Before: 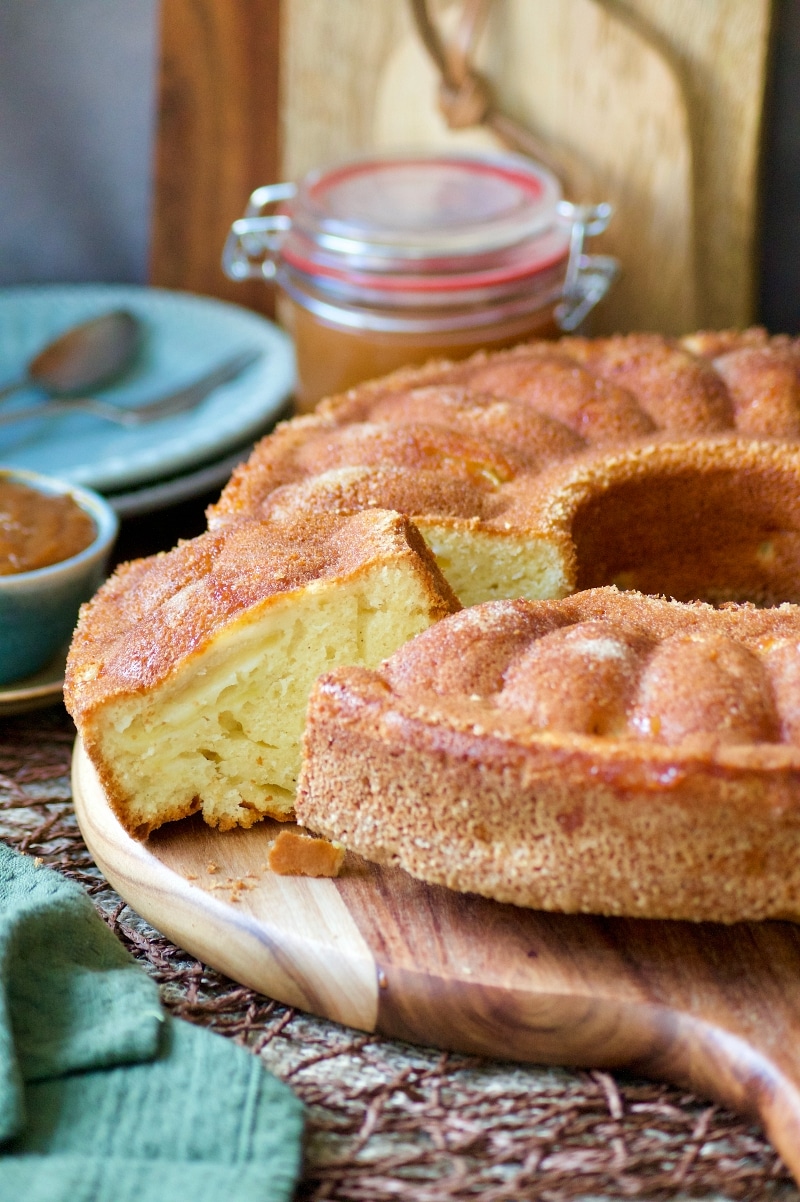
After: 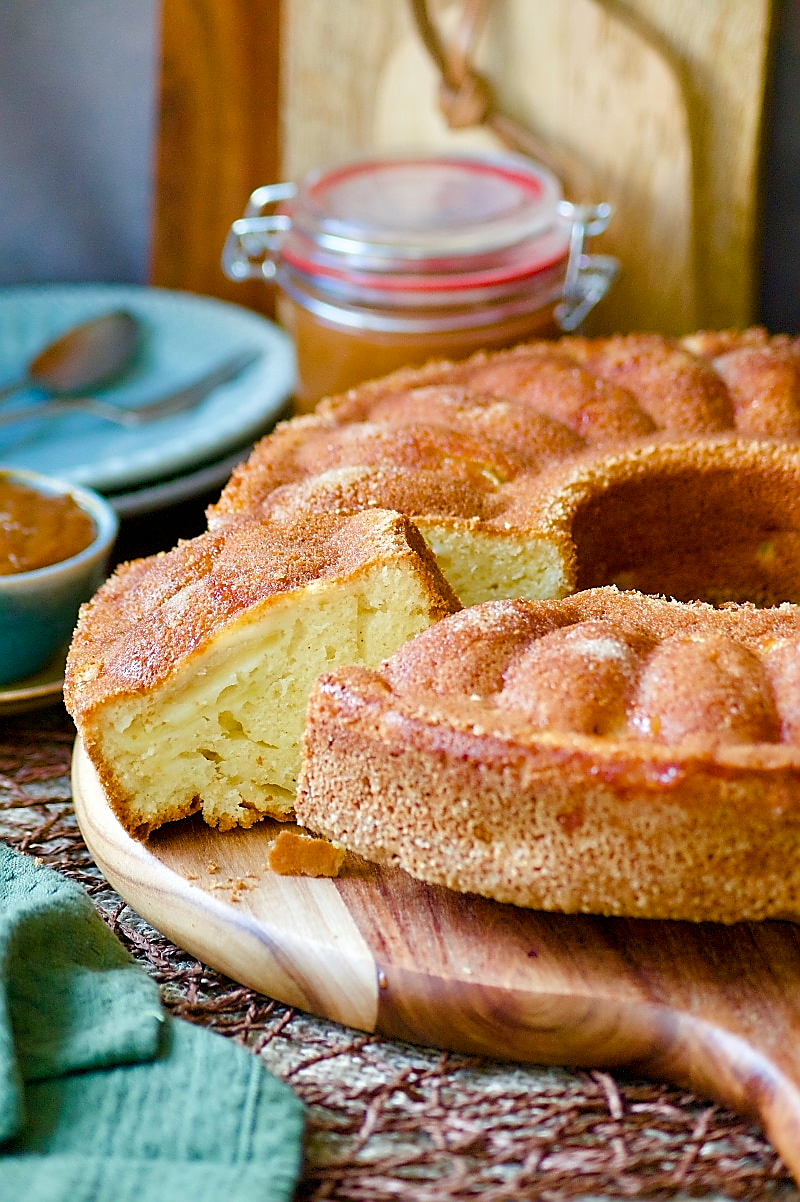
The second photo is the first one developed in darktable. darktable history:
color balance rgb: perceptual saturation grading › global saturation 20%, perceptual saturation grading › highlights -25%, perceptual saturation grading › shadows 50%
sharpen: radius 1.4, amount 1.25, threshold 0.7
